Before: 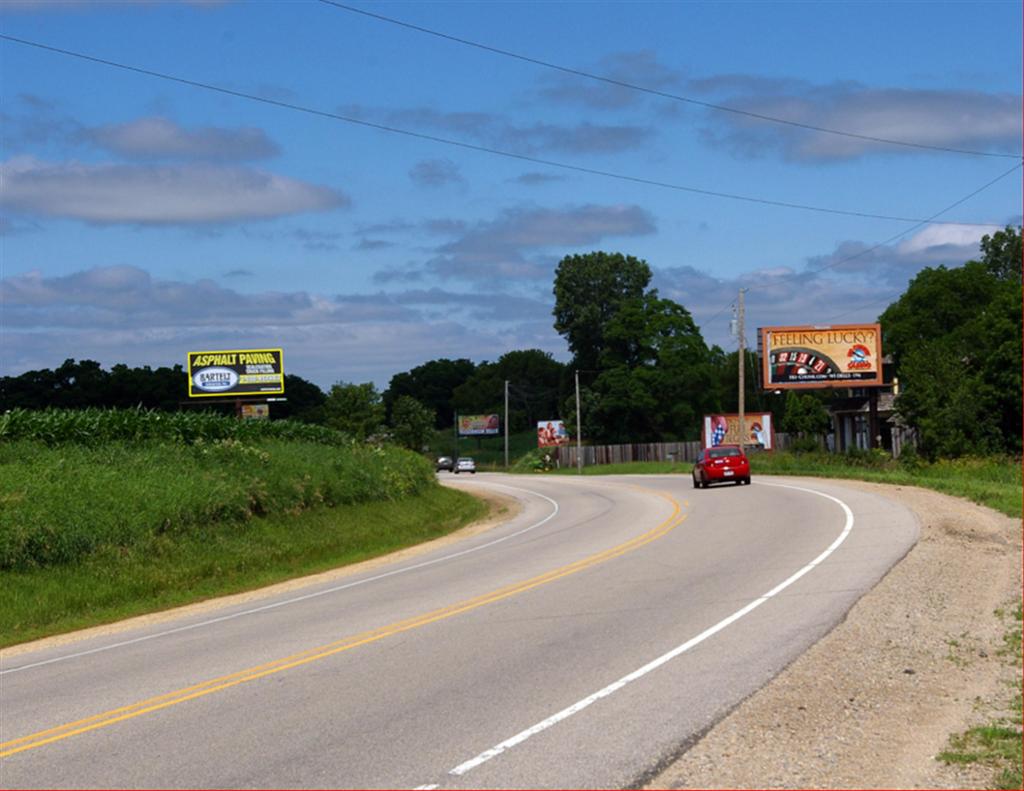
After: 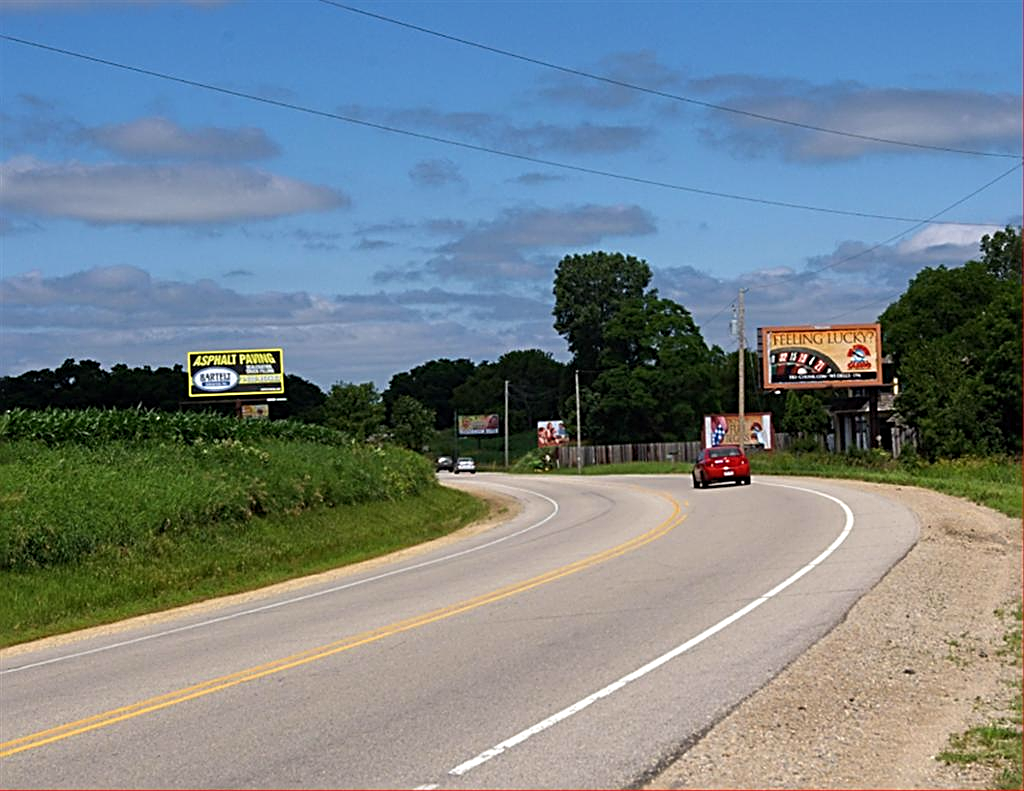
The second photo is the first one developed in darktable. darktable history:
white balance: red 1.009, blue 0.985
color balance: input saturation 99%
sharpen: radius 3.025, amount 0.757
